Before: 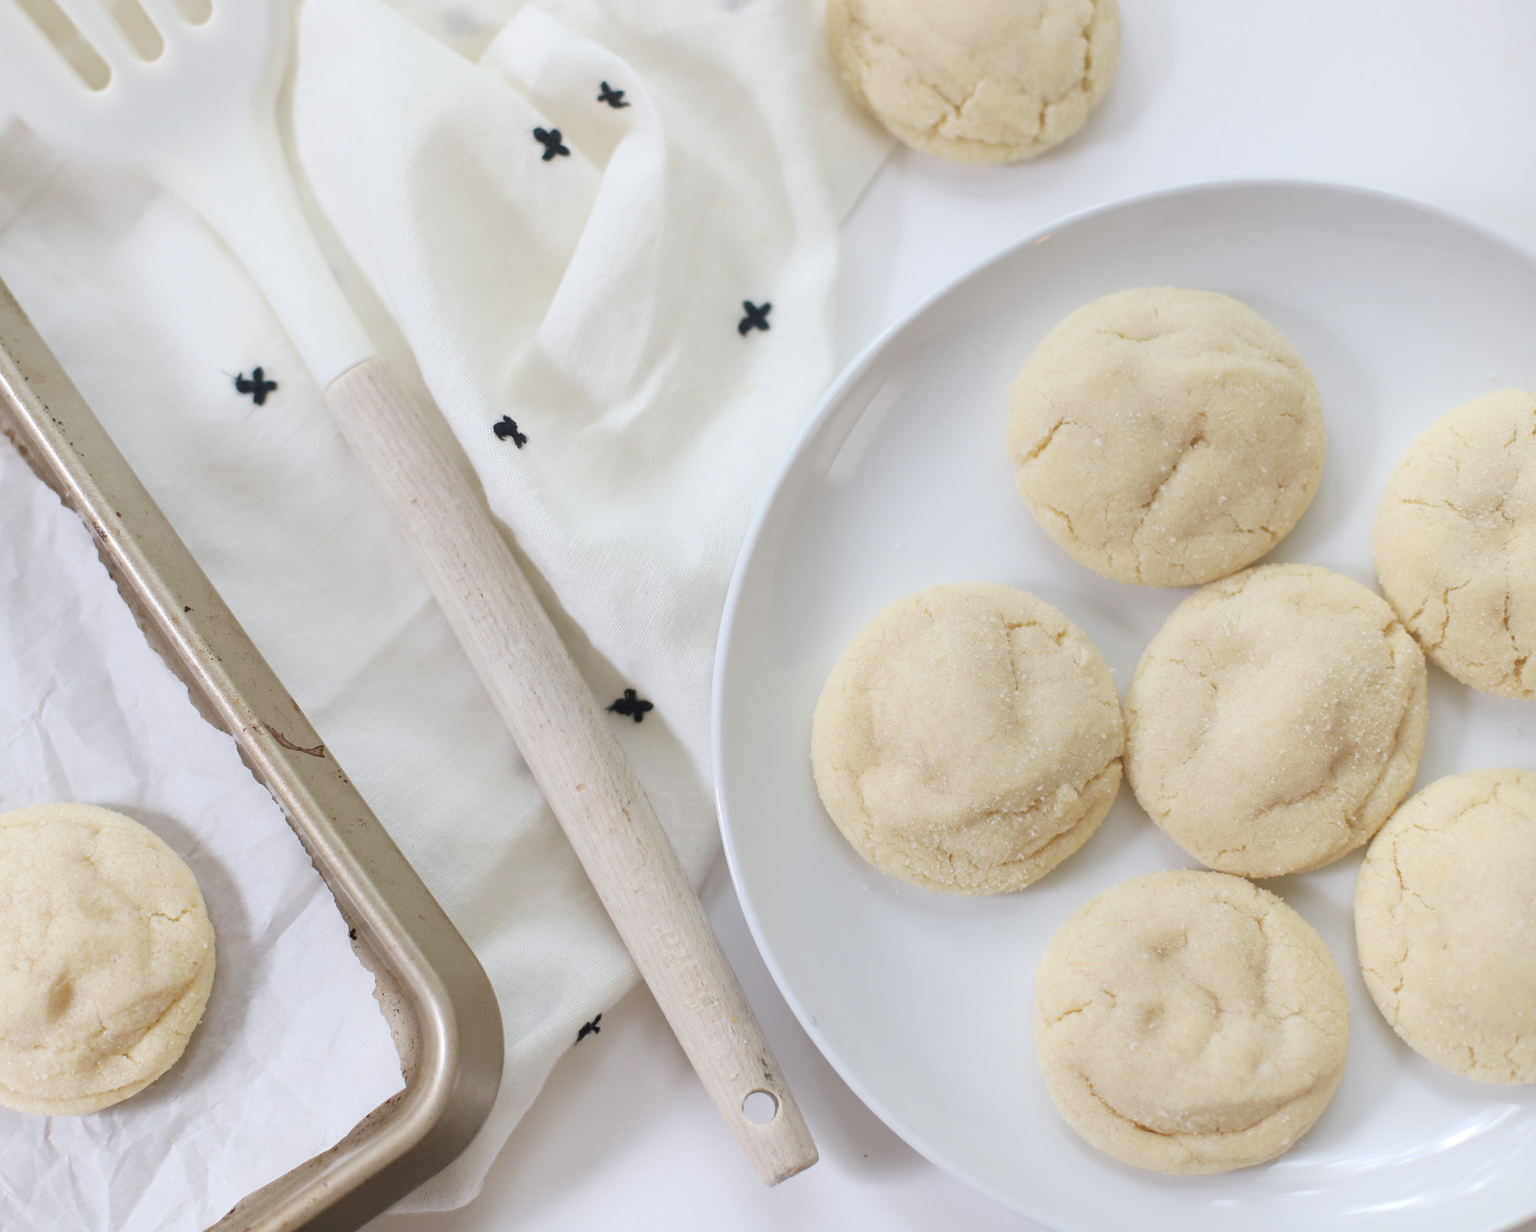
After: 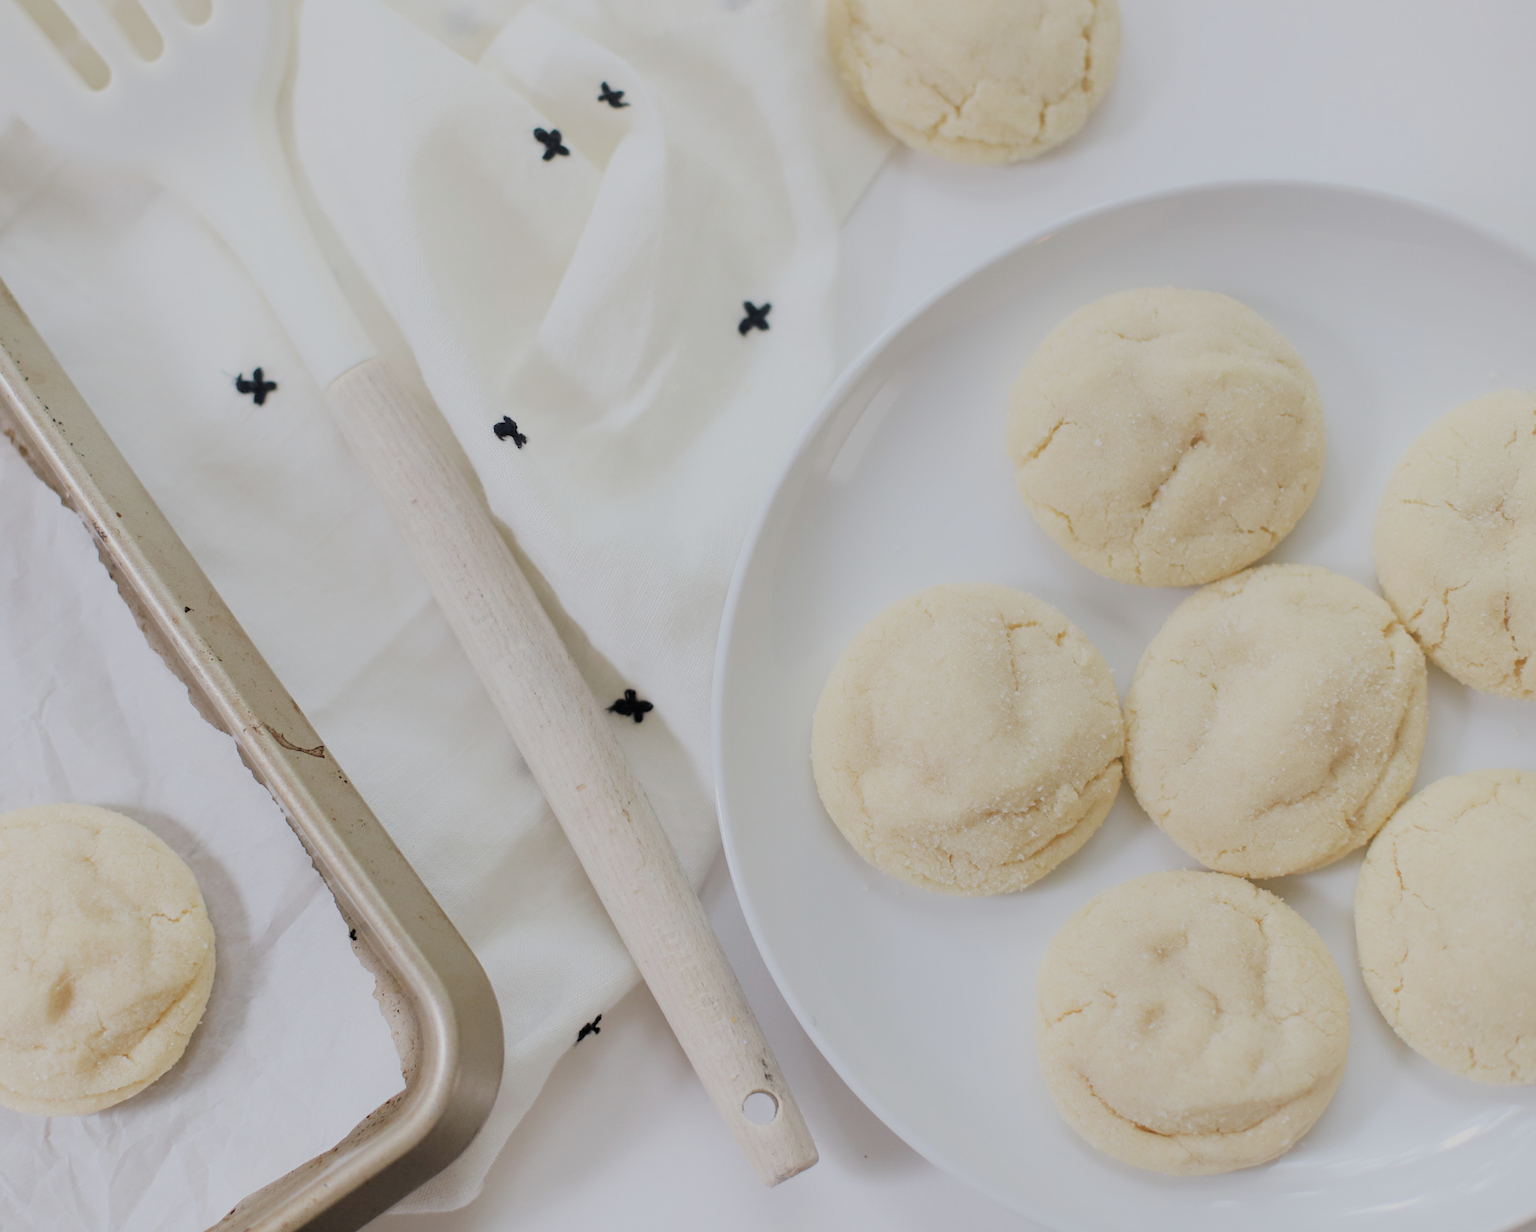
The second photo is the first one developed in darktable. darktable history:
filmic rgb: black relative exposure -6.98 EV, white relative exposure 5.63 EV, hardness 2.86
exposure: compensate highlight preservation false
